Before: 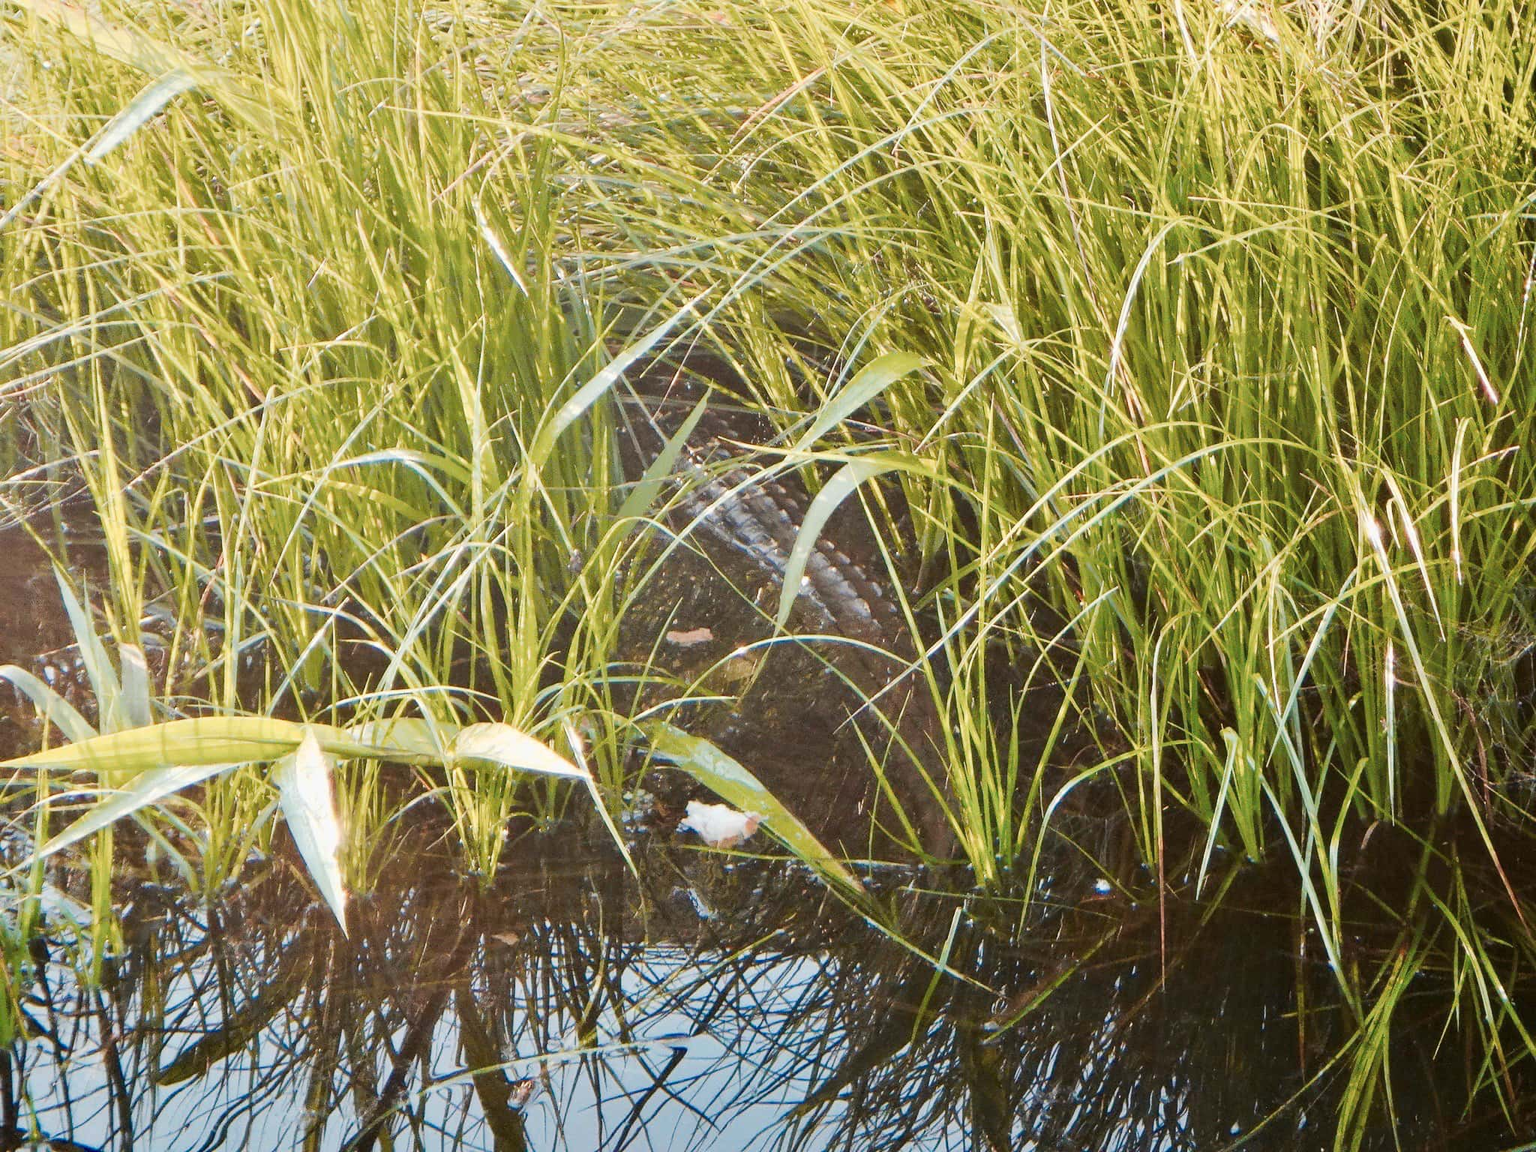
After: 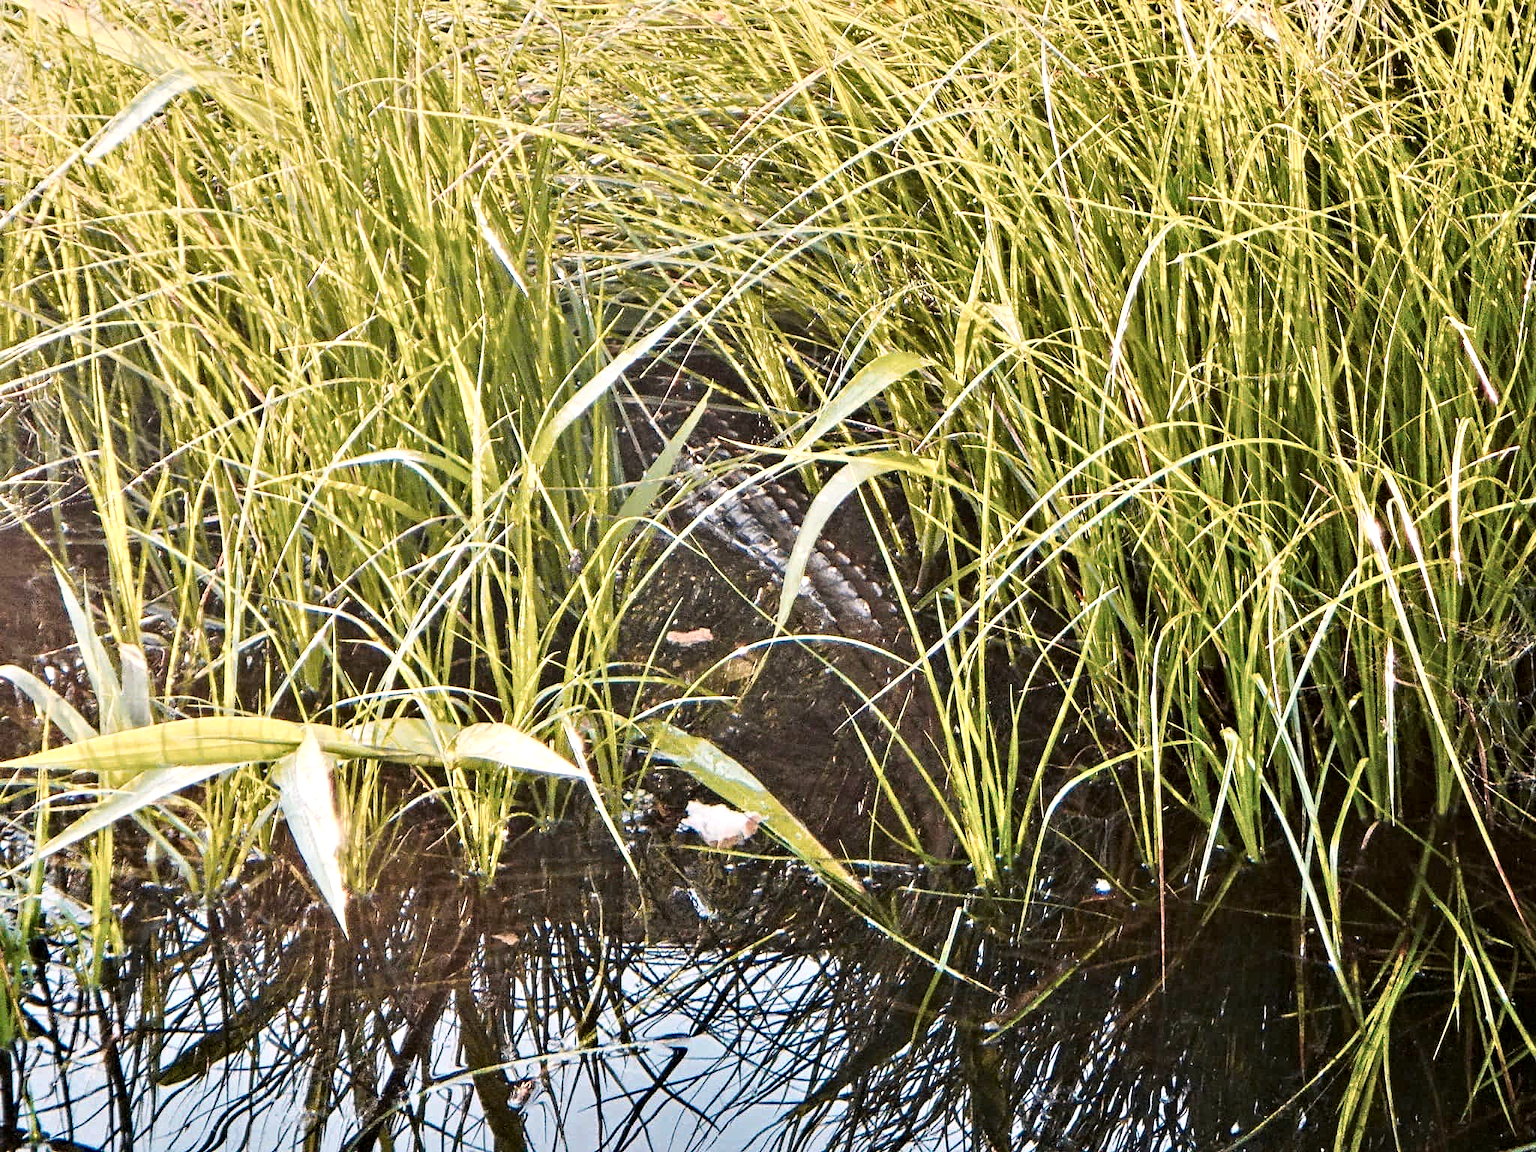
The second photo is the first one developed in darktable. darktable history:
rgb curve: curves: ch0 [(0, 0) (0.078, 0.051) (0.929, 0.956) (1, 1)], compensate middle gray true
color balance rgb: shadows lift › chroma 1.41%, shadows lift › hue 260°, power › chroma 0.5%, power › hue 260°, highlights gain › chroma 1%, highlights gain › hue 27°, saturation formula JzAzBz (2021)
contrast equalizer: octaves 7, y [[0.5, 0.542, 0.583, 0.625, 0.667, 0.708], [0.5 ×6], [0.5 ×6], [0 ×6], [0 ×6]]
